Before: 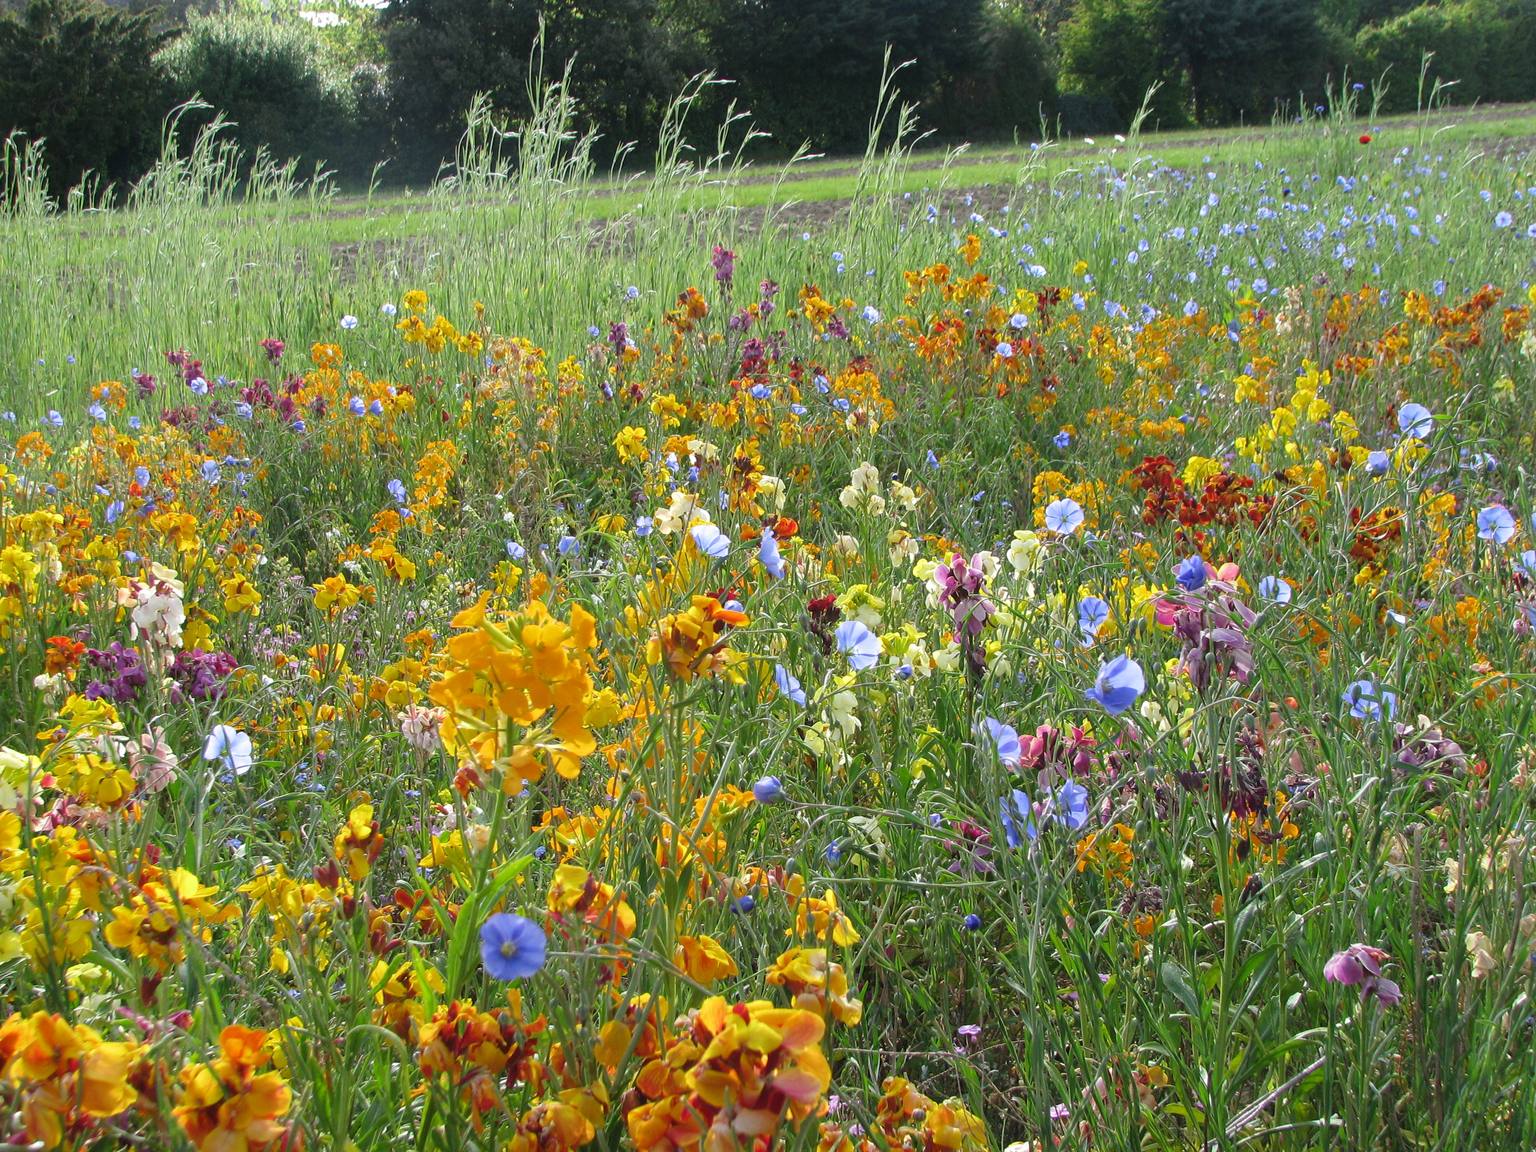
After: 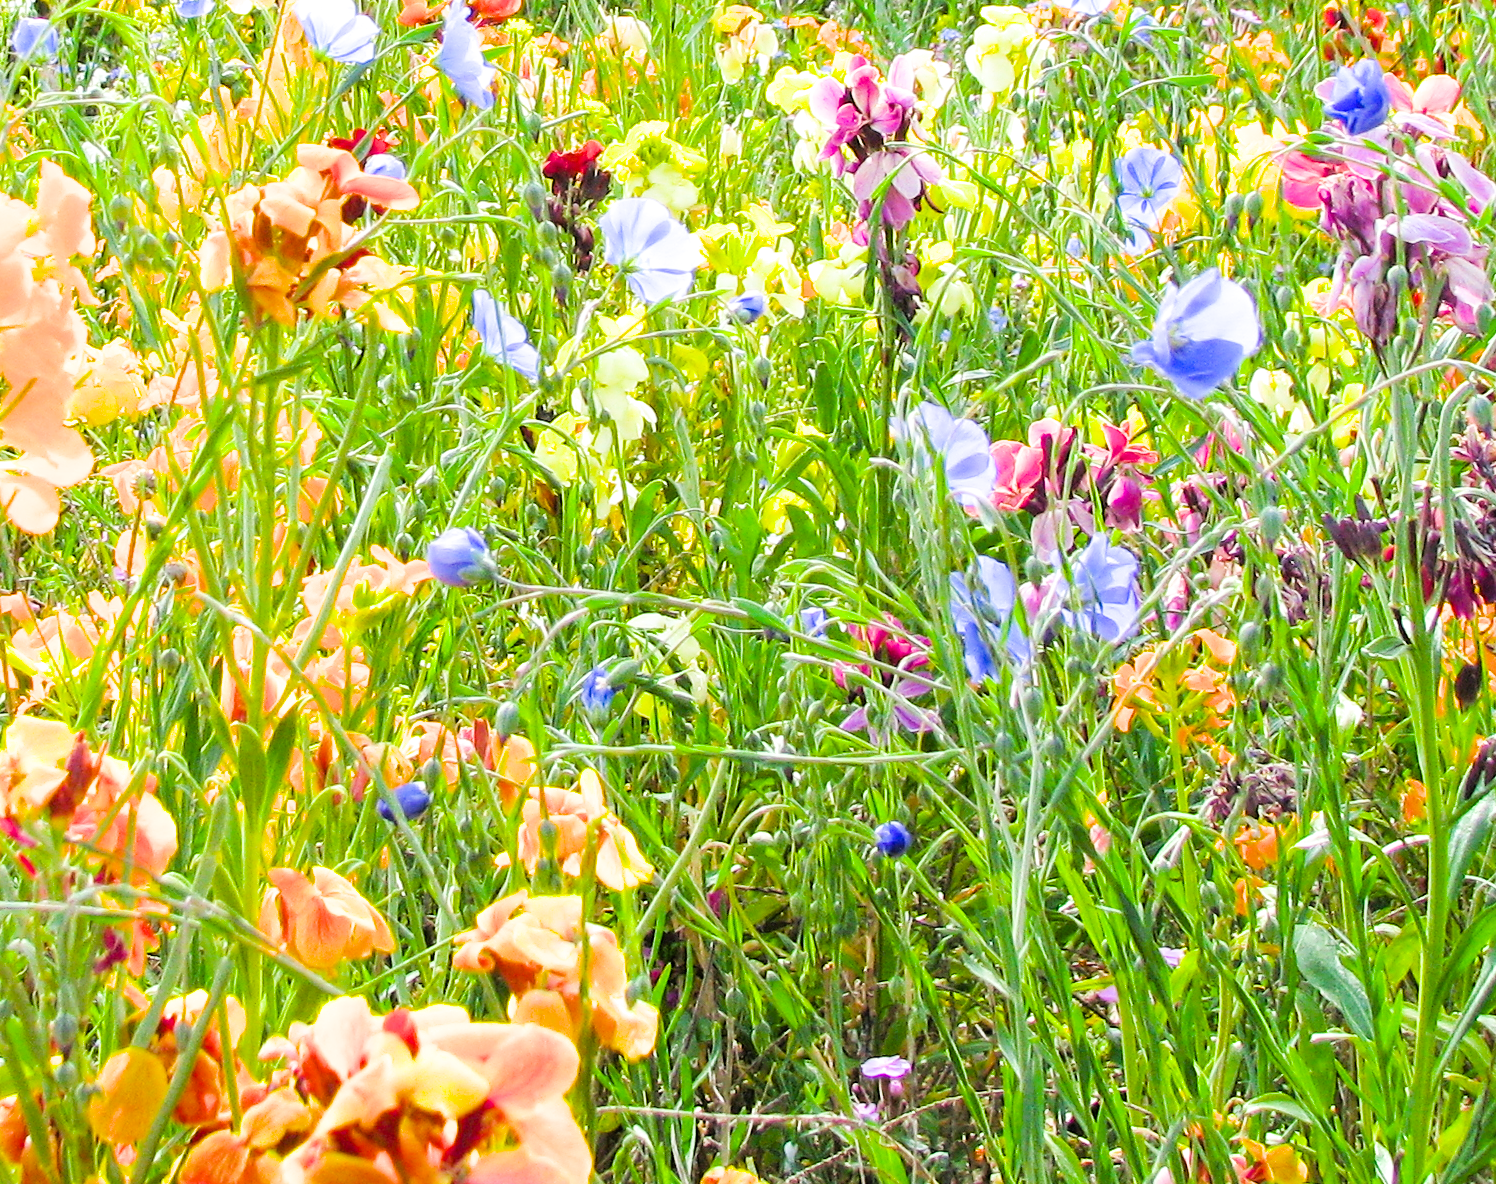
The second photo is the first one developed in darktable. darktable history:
exposure: black level correction 0, exposure 1.3 EV, compensate exposure bias true, compensate highlight preservation false
crop: left 35.976%, top 45.819%, right 18.162%, bottom 5.807%
filmic rgb: black relative exposure -5 EV, hardness 2.88, contrast 1.2, highlights saturation mix -30%
color balance rgb: perceptual saturation grading › global saturation 36%, perceptual brilliance grading › global brilliance 10%, global vibrance 20%
